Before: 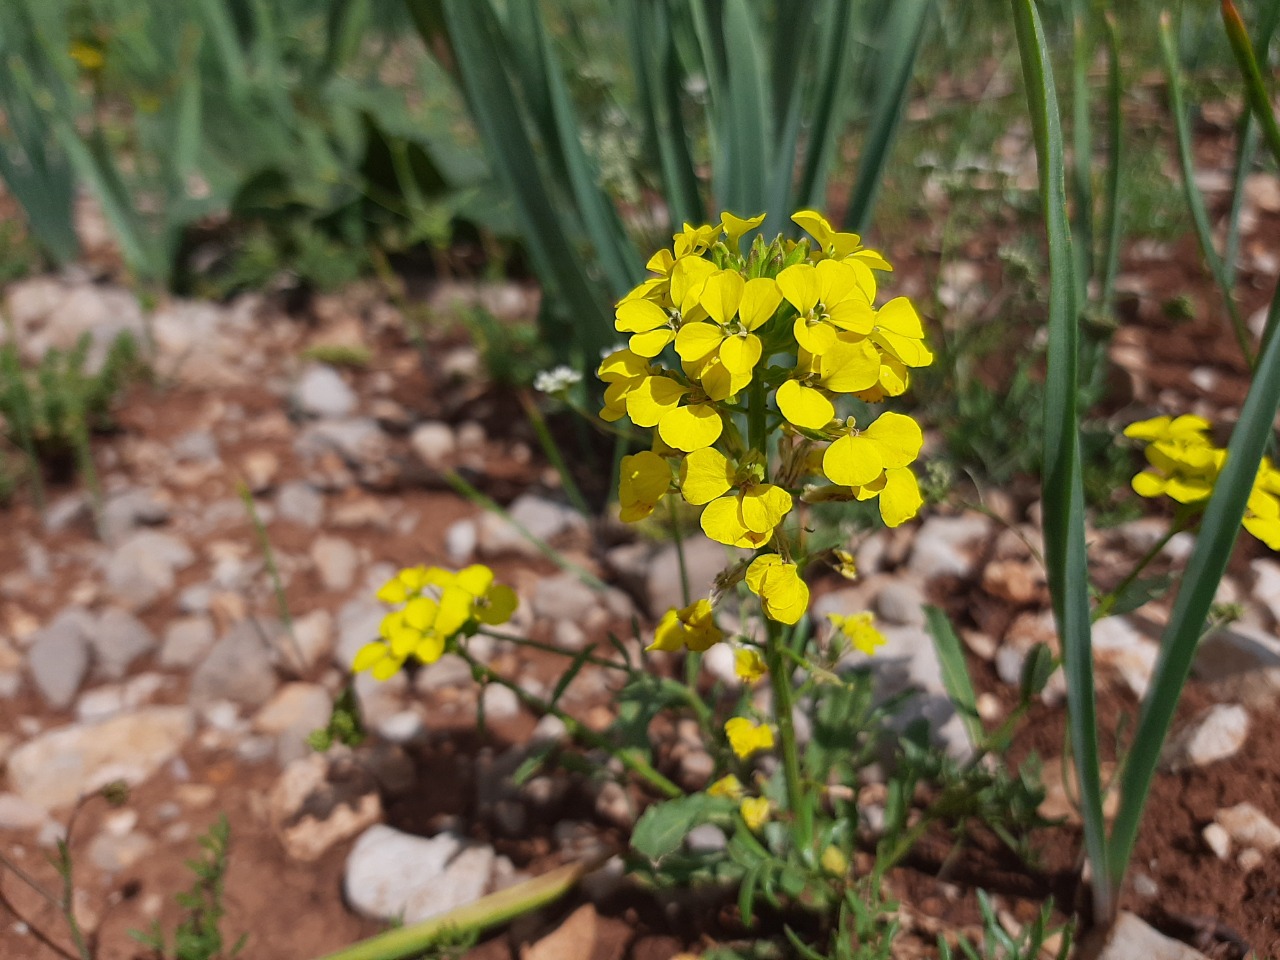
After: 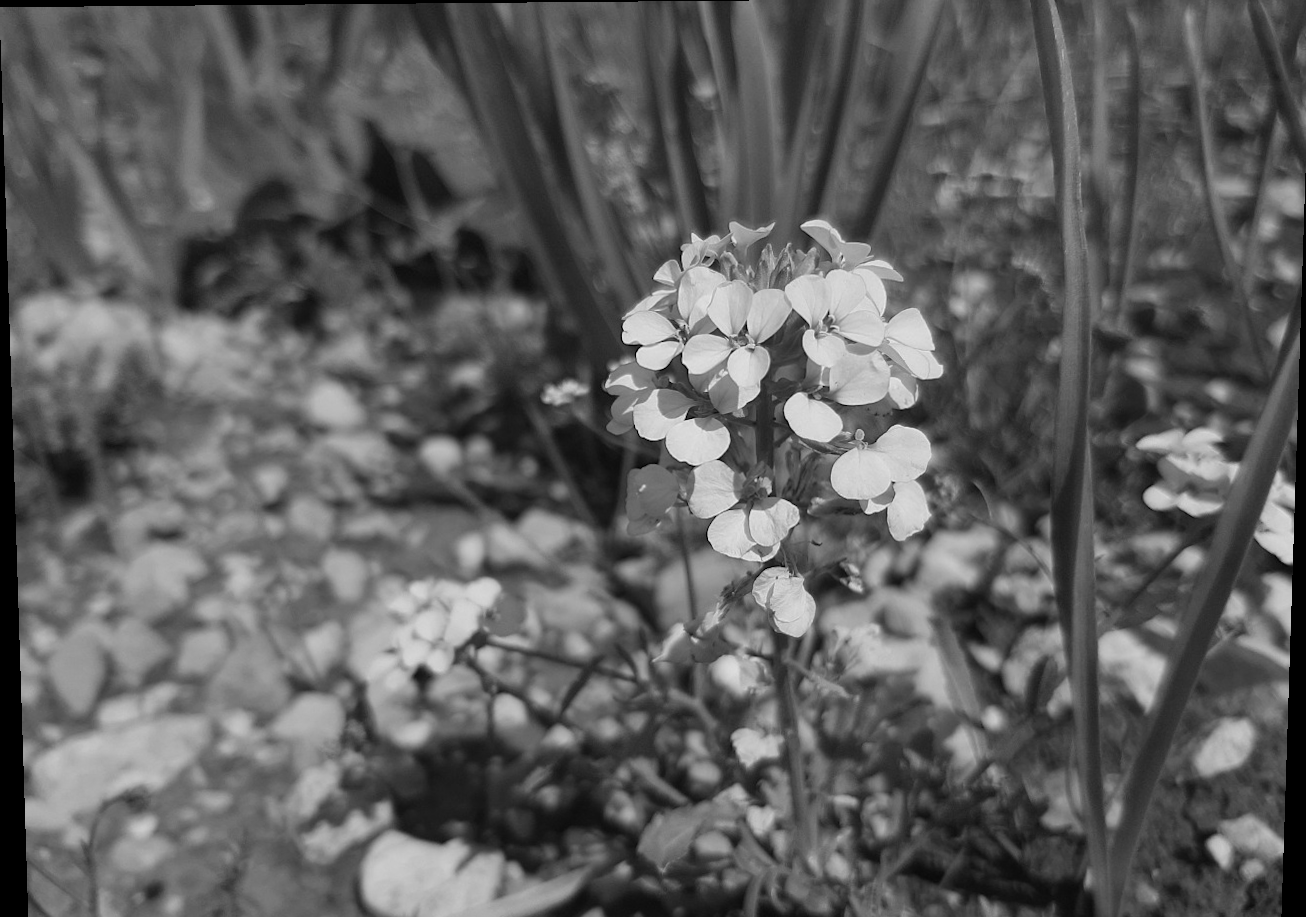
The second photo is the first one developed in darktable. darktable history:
monochrome: a 73.58, b 64.21
crop: top 0.448%, right 0.264%, bottom 5.045%
rotate and perspective: lens shift (vertical) 0.048, lens shift (horizontal) -0.024, automatic cropping off
